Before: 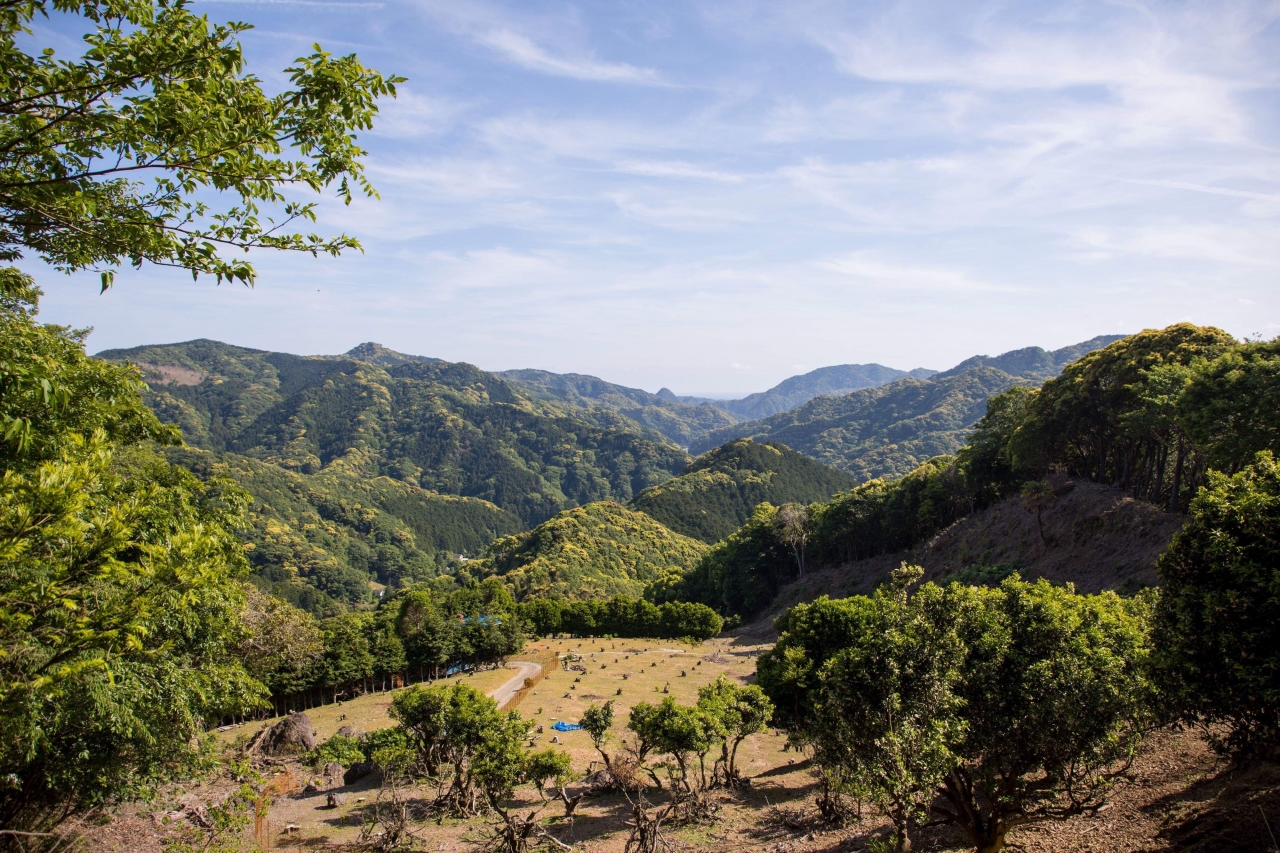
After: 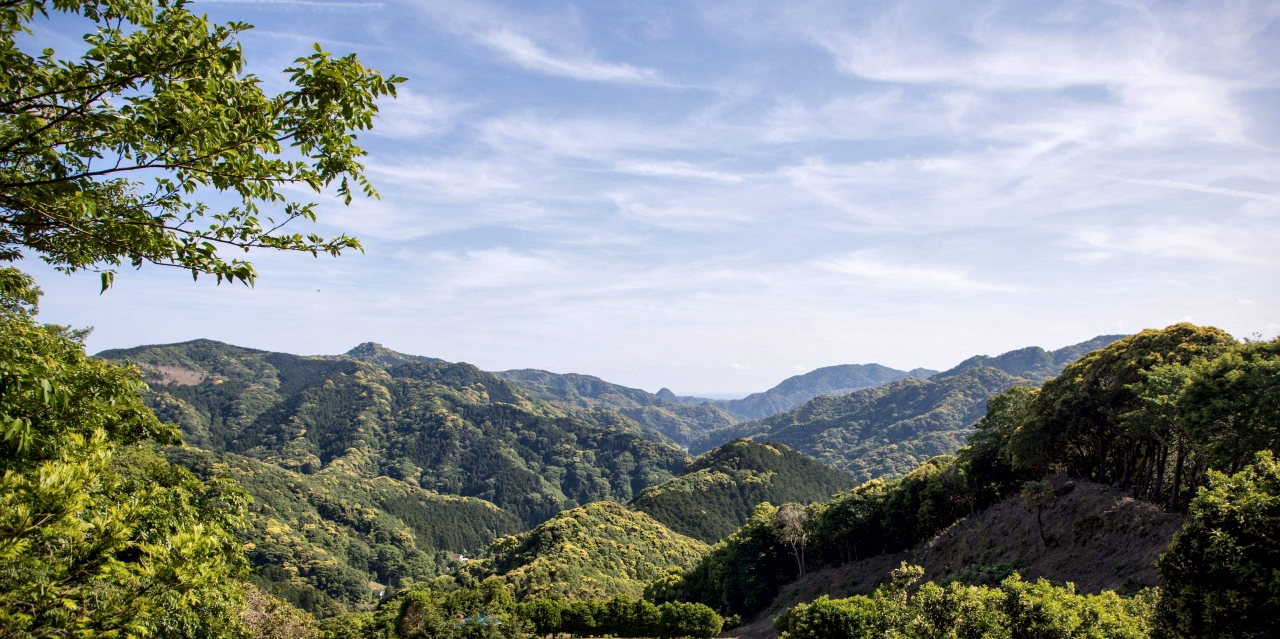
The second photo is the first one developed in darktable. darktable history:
local contrast: mode bilateral grid, contrast 25, coarseness 60, detail 151%, midtone range 0.2
crop: bottom 24.988%
